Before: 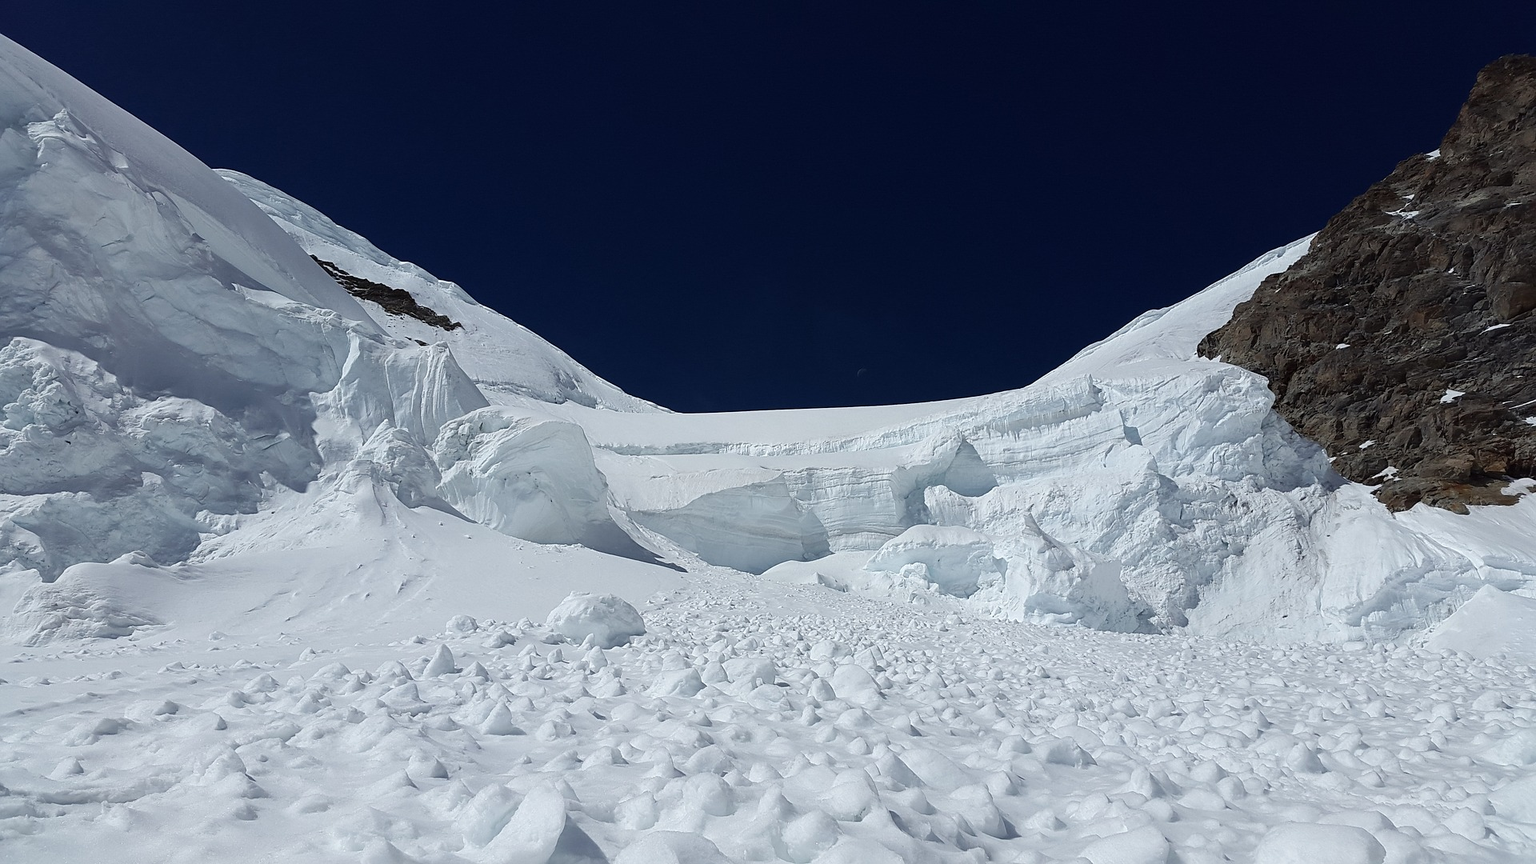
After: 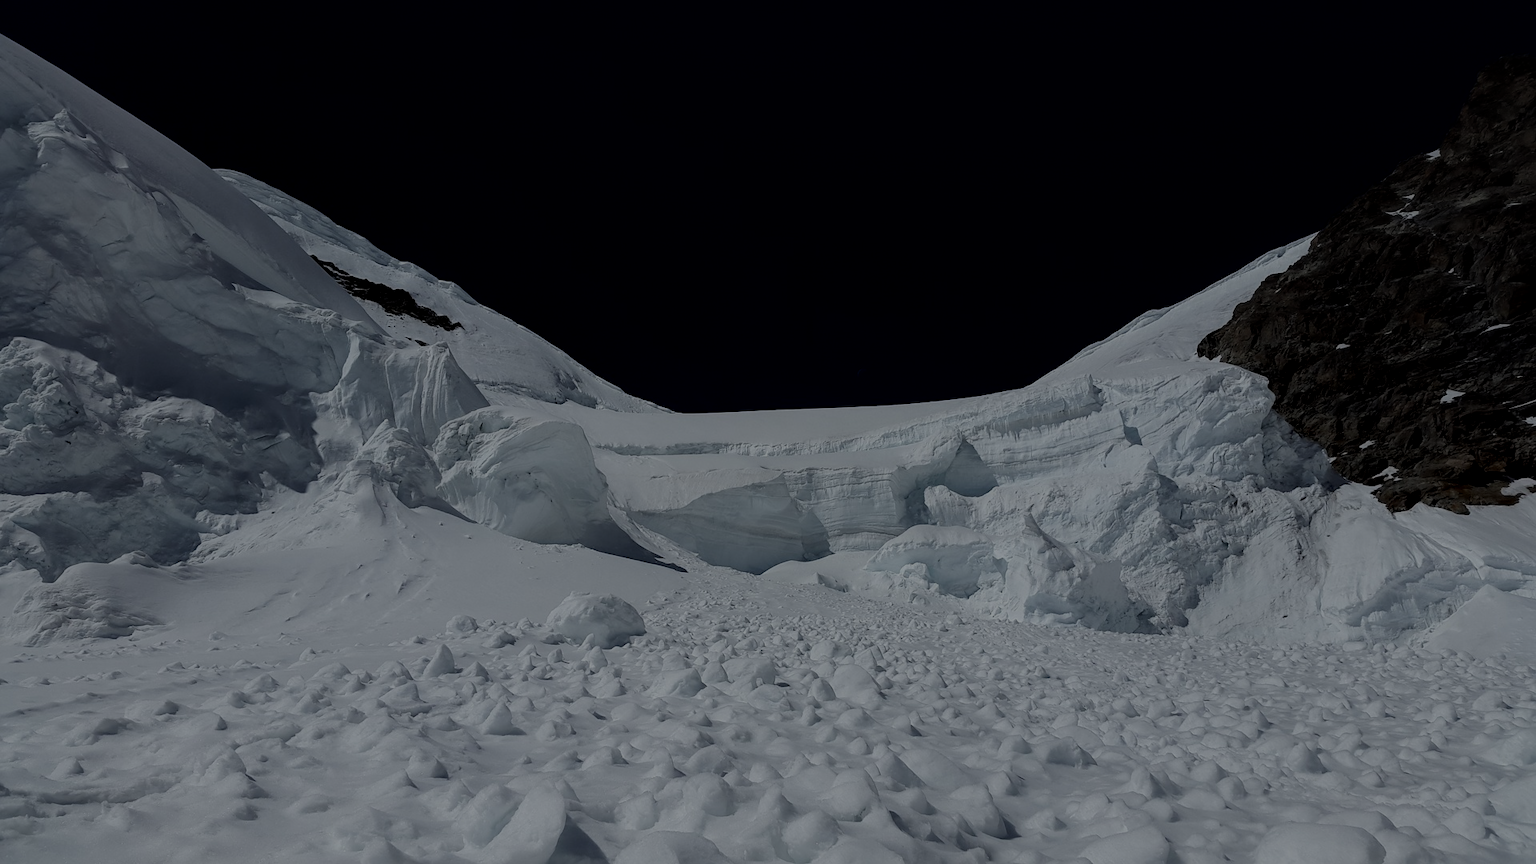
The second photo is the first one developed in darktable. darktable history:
filmic rgb: black relative exposure -11.38 EV, white relative exposure 3.23 EV, hardness 6.82
tone equalizer: -8 EV -0.398 EV, -7 EV -0.394 EV, -6 EV -0.358 EV, -5 EV -0.215 EV, -3 EV 0.242 EV, -2 EV 0.356 EV, -1 EV 0.376 EV, +0 EV 0.393 EV, mask exposure compensation -0.505 EV
exposure: exposure -2.032 EV, compensate highlight preservation false
local contrast: detail 130%
contrast equalizer: y [[0.5 ×4, 0.525, 0.667], [0.5 ×6], [0.5 ×6], [0 ×4, 0.042, 0], [0, 0, 0.004, 0.1, 0.191, 0.131]], mix -0.996
